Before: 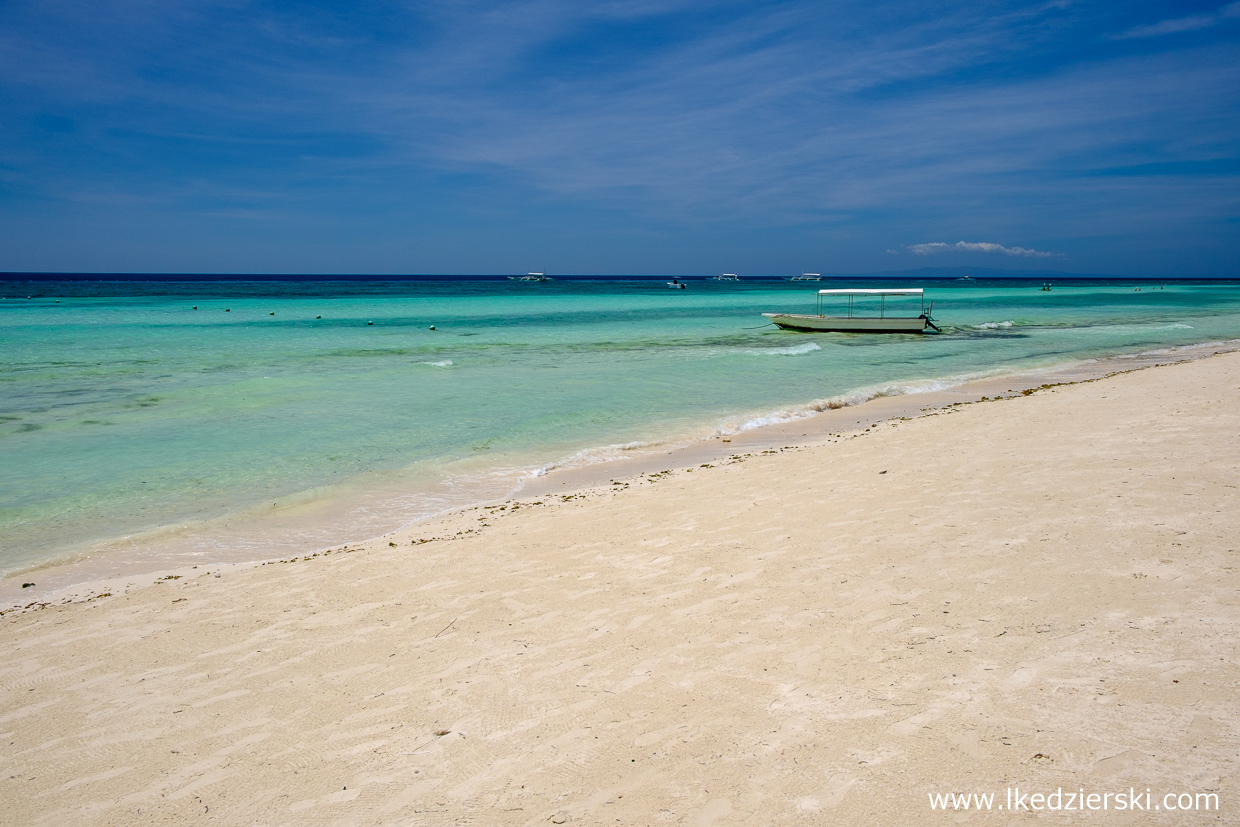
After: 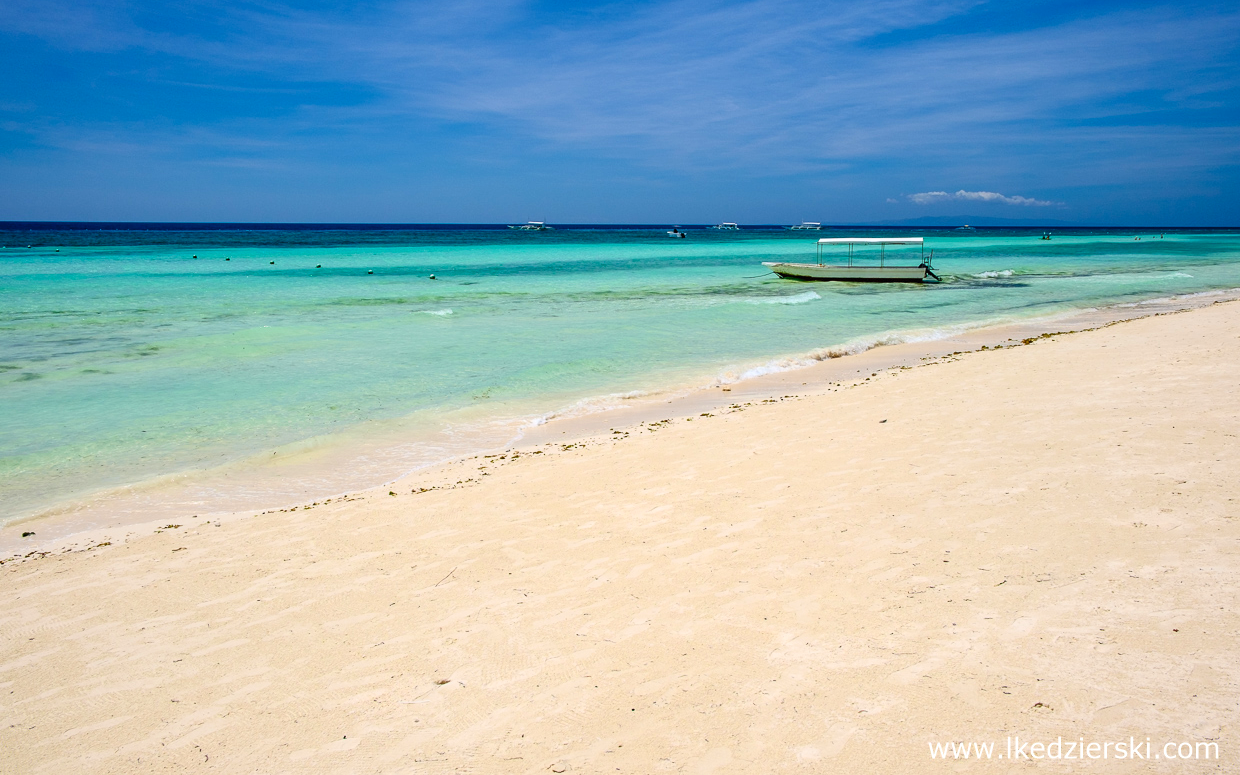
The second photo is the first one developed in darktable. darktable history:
color balance: mode lift, gamma, gain (sRGB)
crop and rotate: top 6.25%
contrast brightness saturation: contrast 0.2, brightness 0.16, saturation 0.22
